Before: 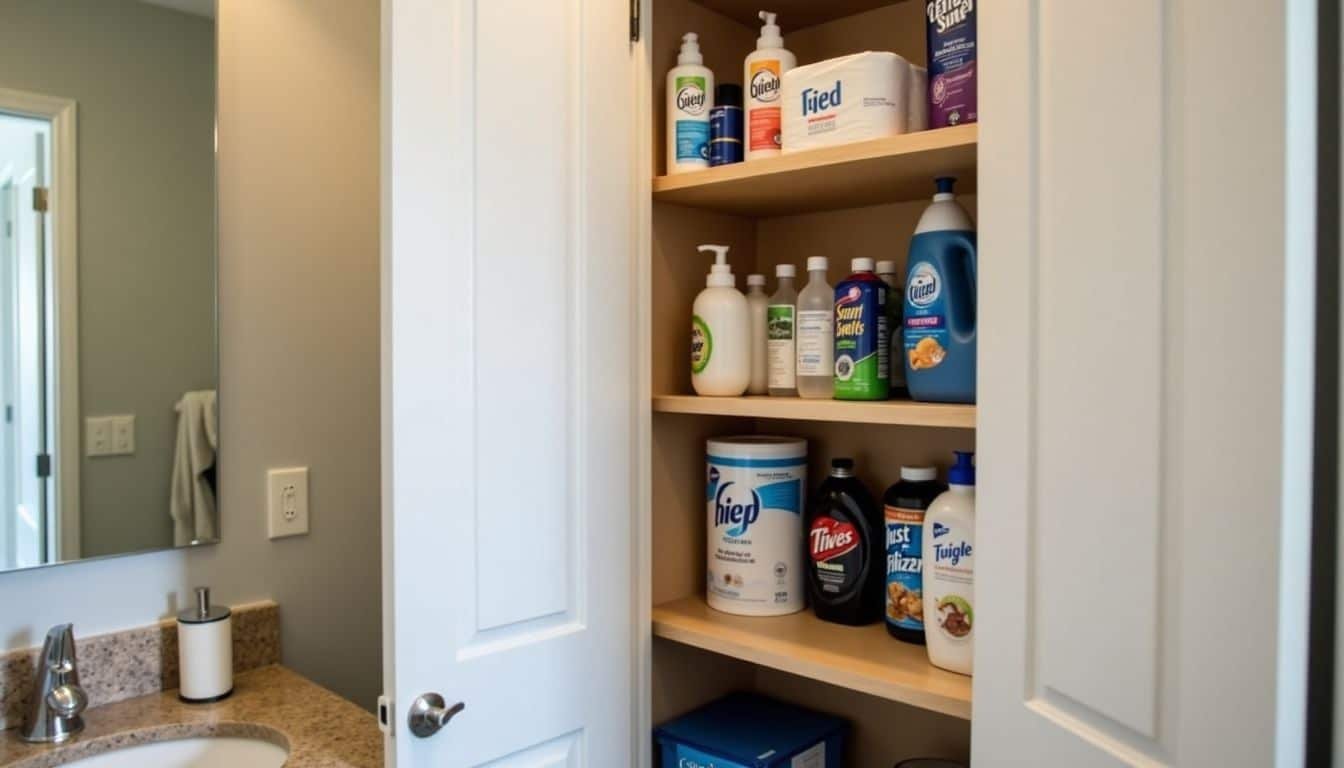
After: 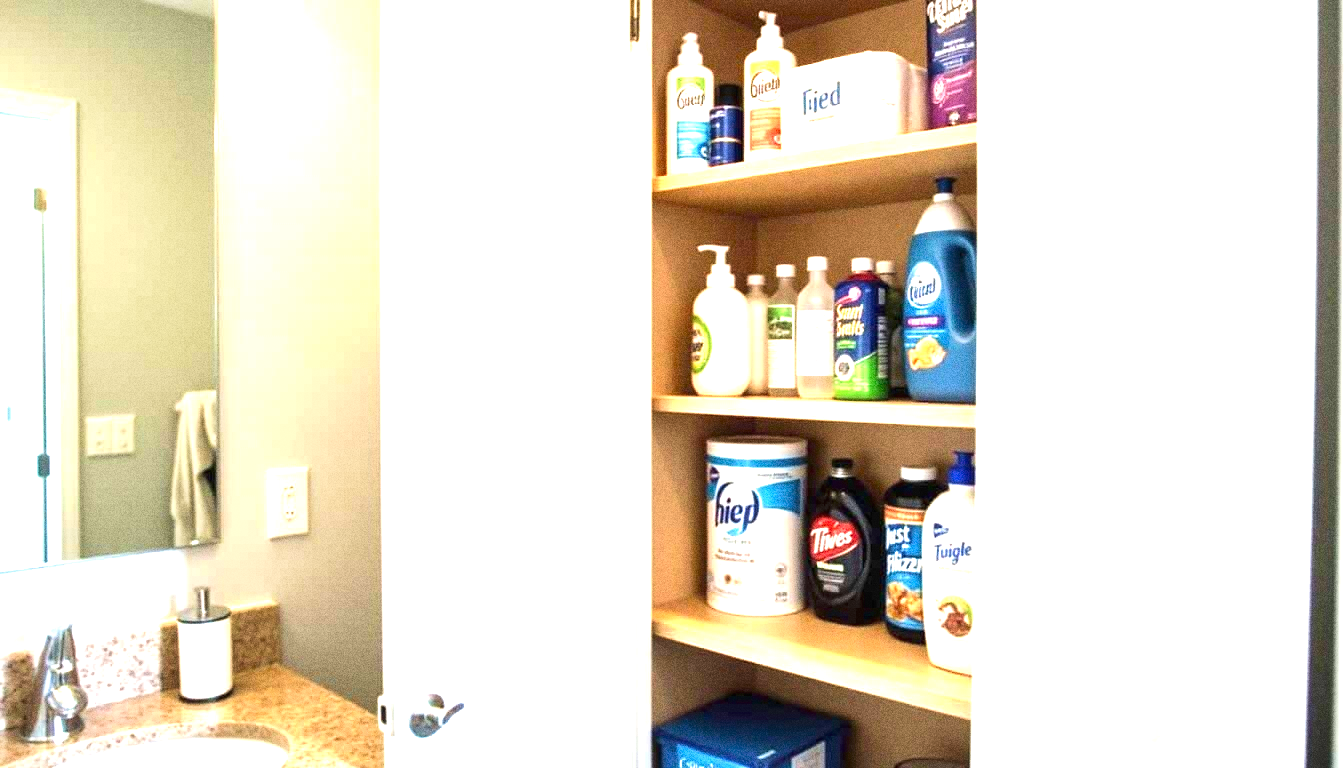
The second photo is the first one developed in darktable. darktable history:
velvia: on, module defaults
exposure: black level correction 0, exposure 2.138 EV, compensate exposure bias true, compensate highlight preservation false
grain: coarseness 0.09 ISO, strength 40%
